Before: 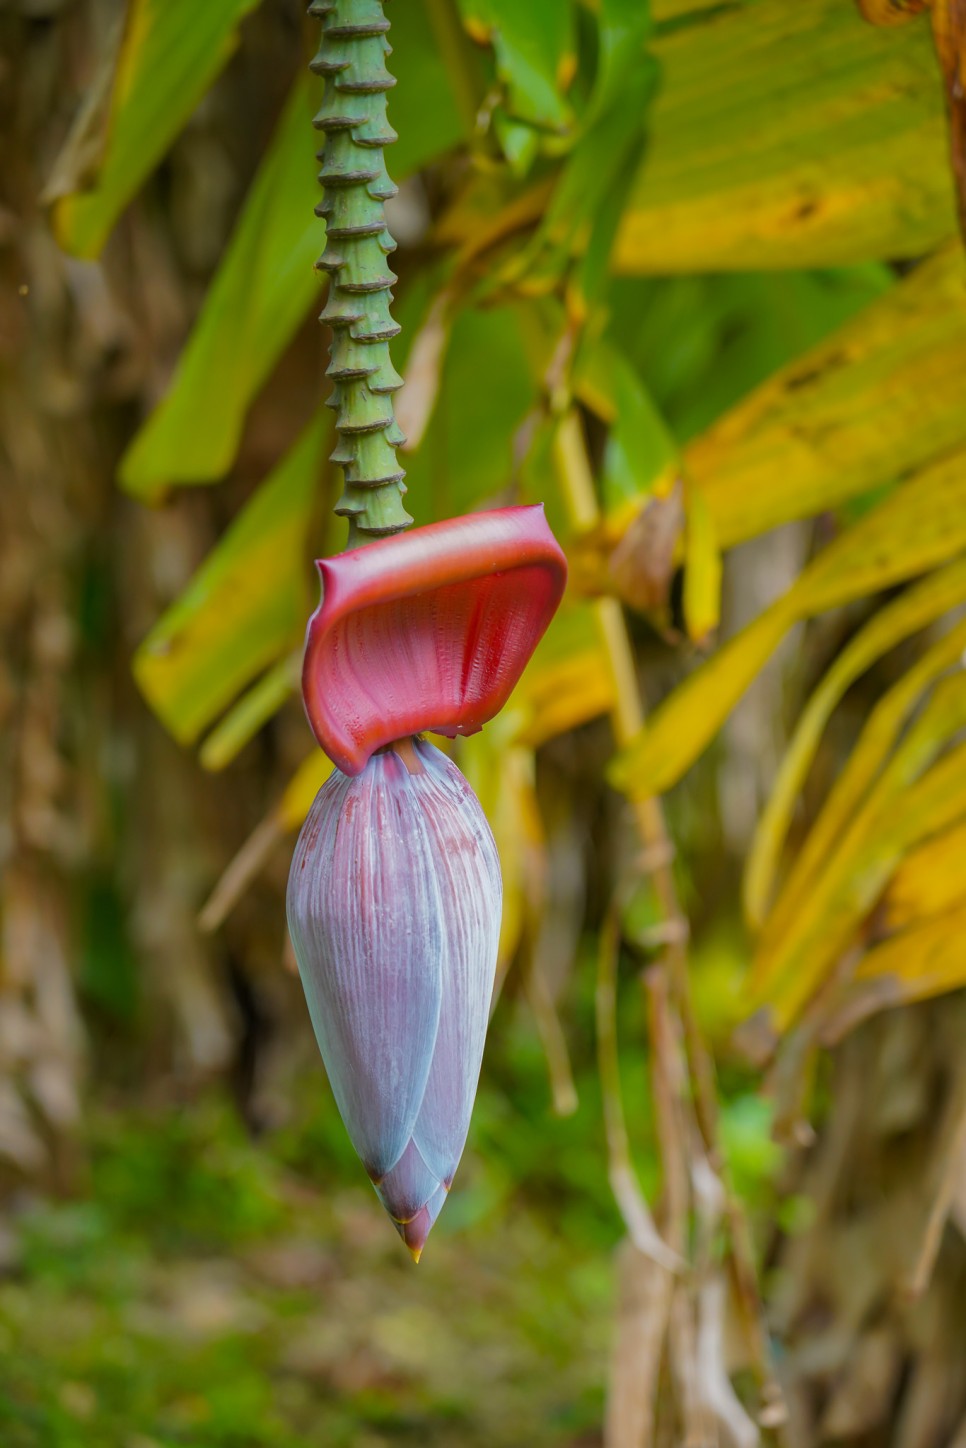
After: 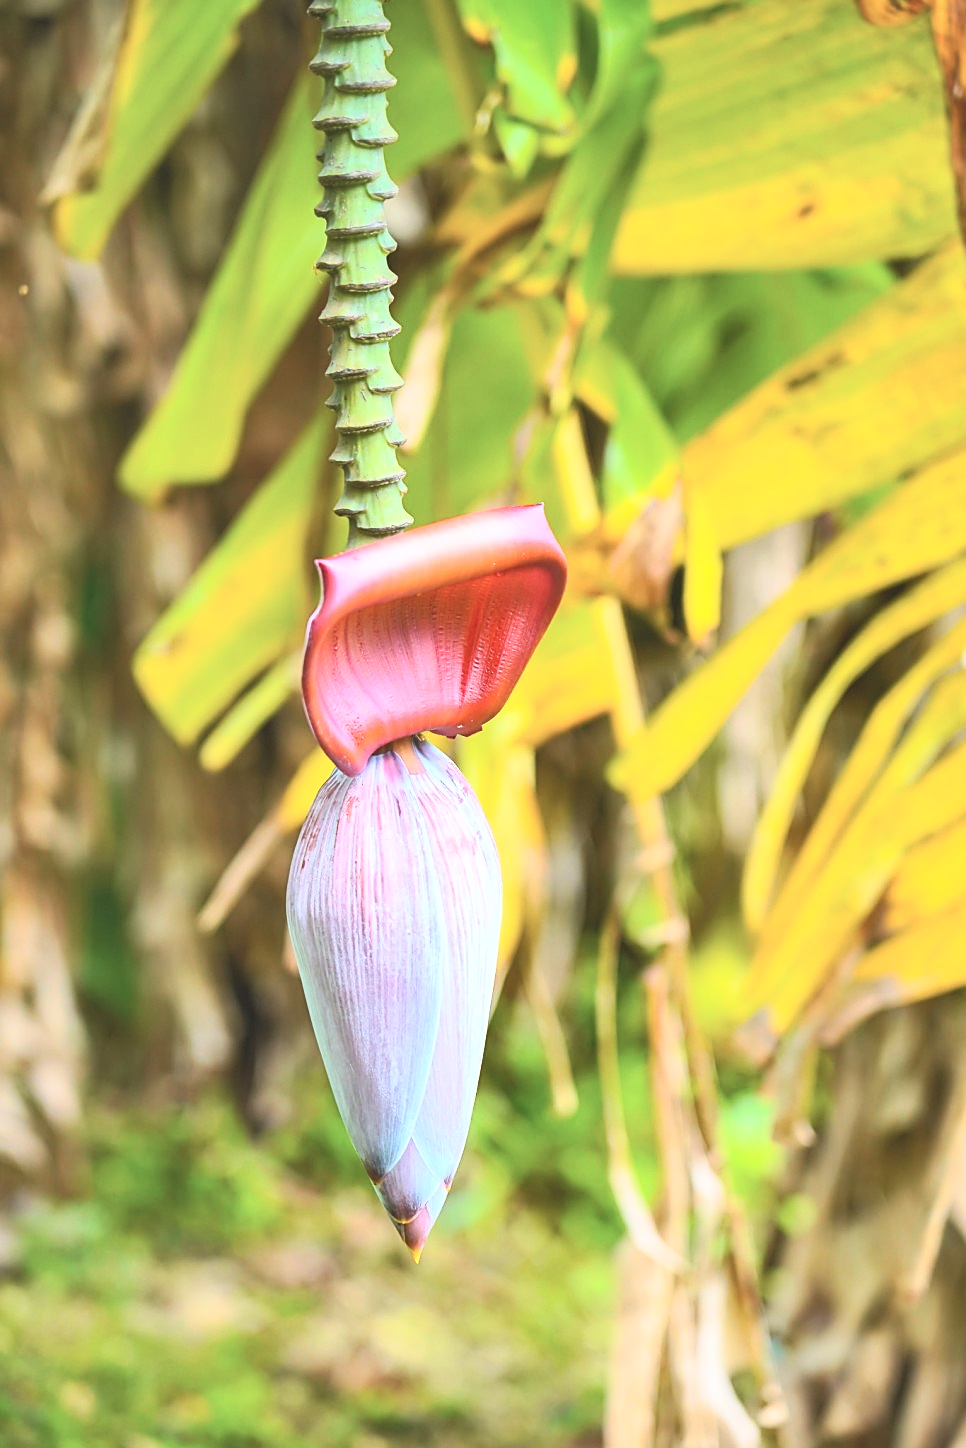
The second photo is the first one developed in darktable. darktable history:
contrast brightness saturation: contrast 0.376, brightness 0.511
exposure: black level correction -0.005, exposure 0.622 EV, compensate highlight preservation false
sharpen: on, module defaults
shadows and highlights: radius 124.88, shadows 30.28, highlights -31.05, low approximation 0.01, soften with gaussian
haze removal: strength 0.007, distance 0.25, compatibility mode true, adaptive false
